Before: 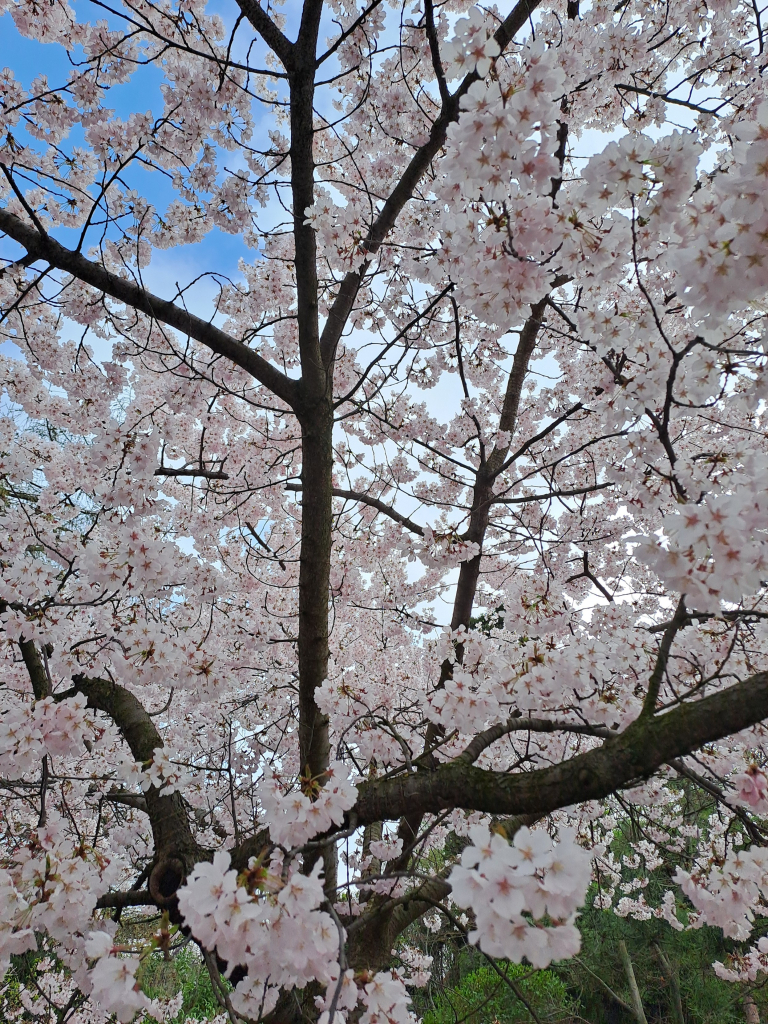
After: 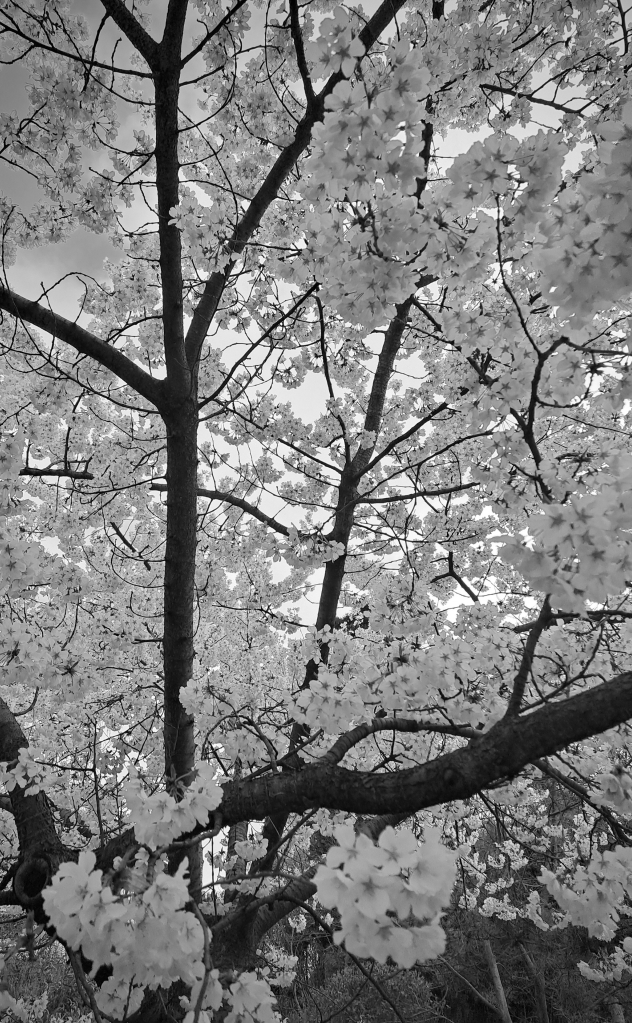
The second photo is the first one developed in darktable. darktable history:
crop: left 17.582%, bottom 0.031%
vignetting: fall-off start 71.74%
white balance: emerald 1
monochrome: on, module defaults
